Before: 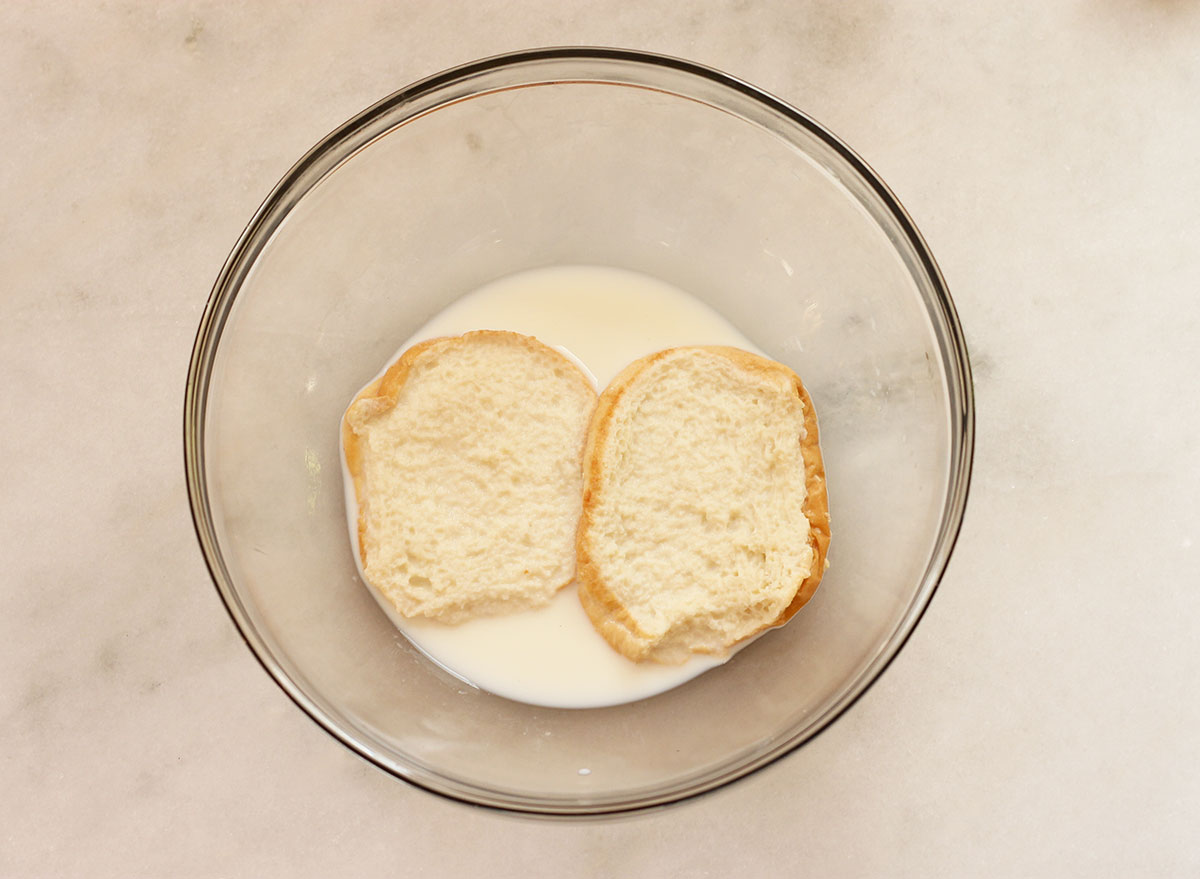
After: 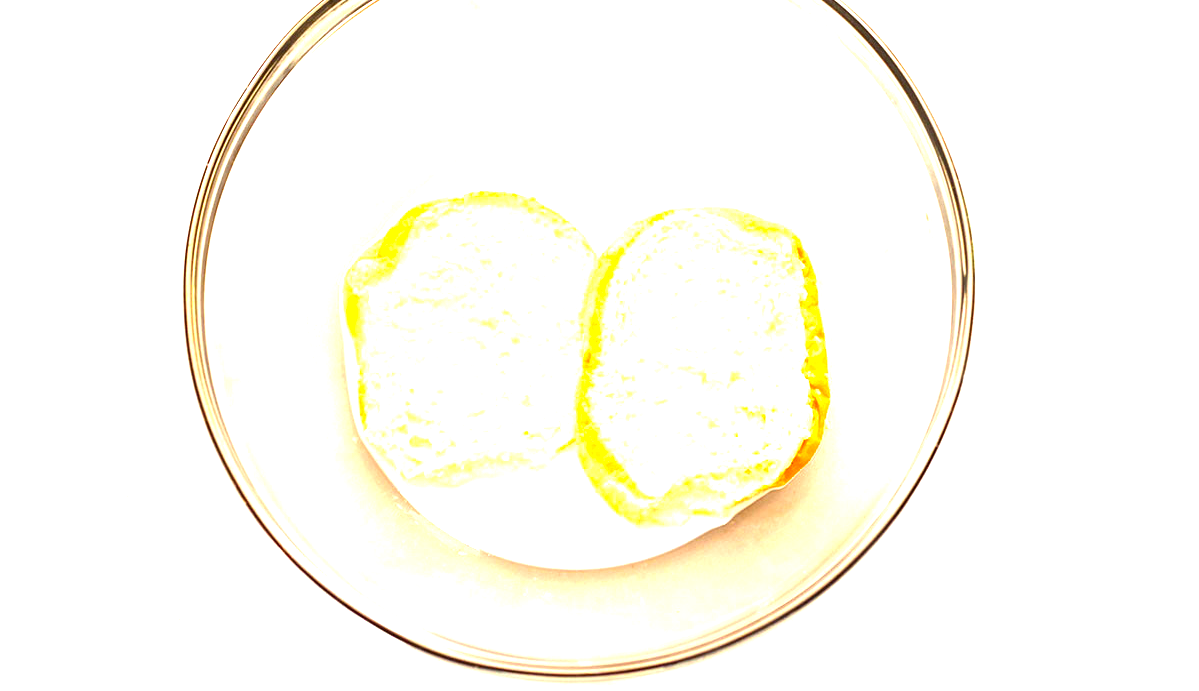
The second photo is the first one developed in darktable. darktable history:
crop and rotate: top 15.849%, bottom 5.467%
color balance rgb: perceptual saturation grading › global saturation 29.4%, perceptual brilliance grading › highlights 10.258%, perceptual brilliance grading › mid-tones 5.498%
exposure: exposure 1.134 EV, compensate highlight preservation false
tone equalizer: -8 EV -0.446 EV, -7 EV -0.377 EV, -6 EV -0.332 EV, -5 EV -0.219 EV, -3 EV 0.254 EV, -2 EV 0.341 EV, -1 EV 0.395 EV, +0 EV 0.411 EV
